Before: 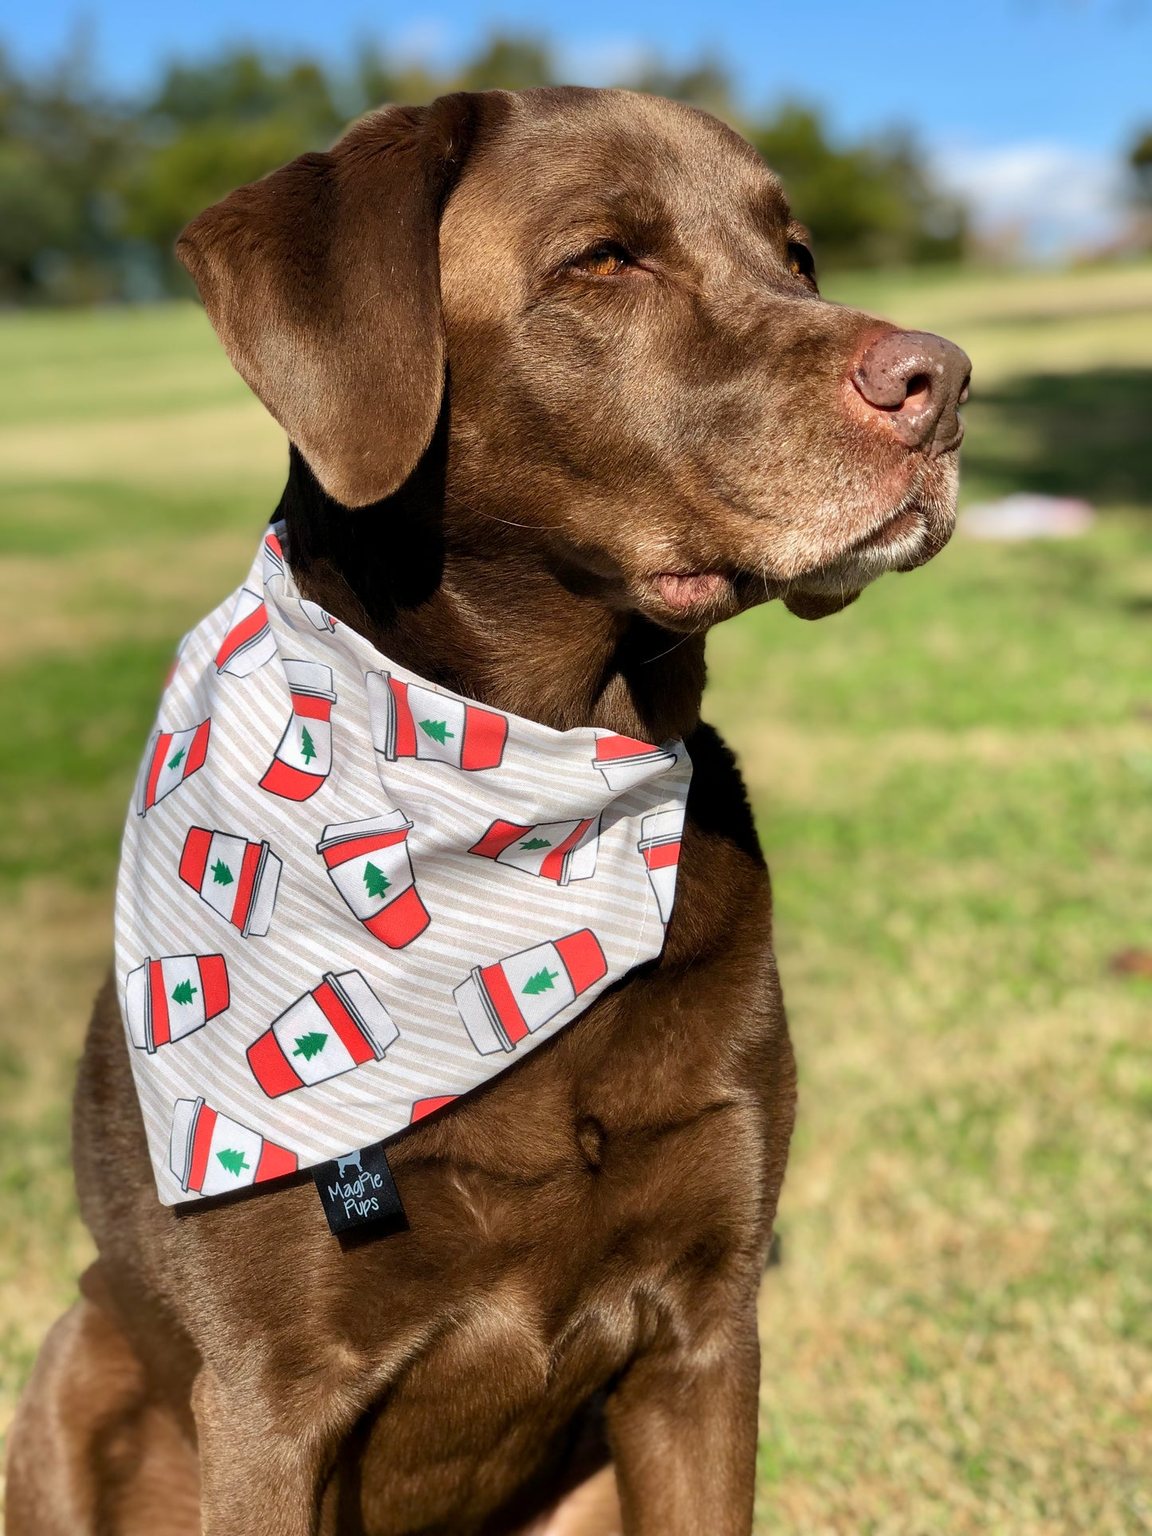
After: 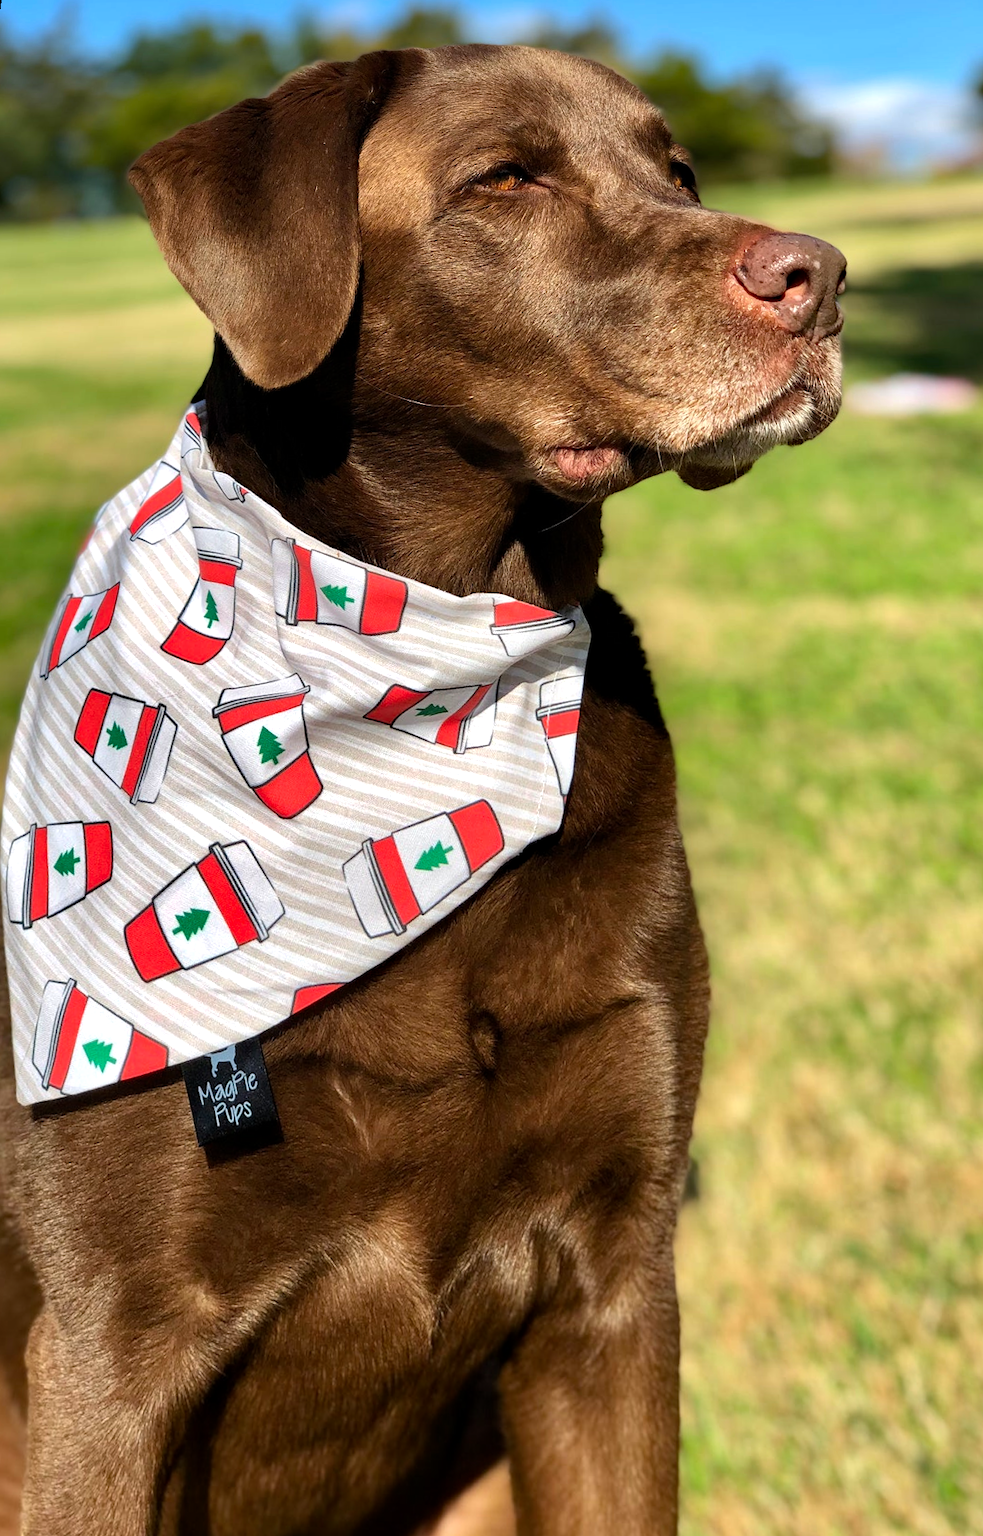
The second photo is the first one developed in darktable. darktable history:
rotate and perspective: rotation 0.72°, lens shift (vertical) -0.352, lens shift (horizontal) -0.051, crop left 0.152, crop right 0.859, crop top 0.019, crop bottom 0.964
haze removal: compatibility mode true, adaptive false
color balance: contrast 10%
